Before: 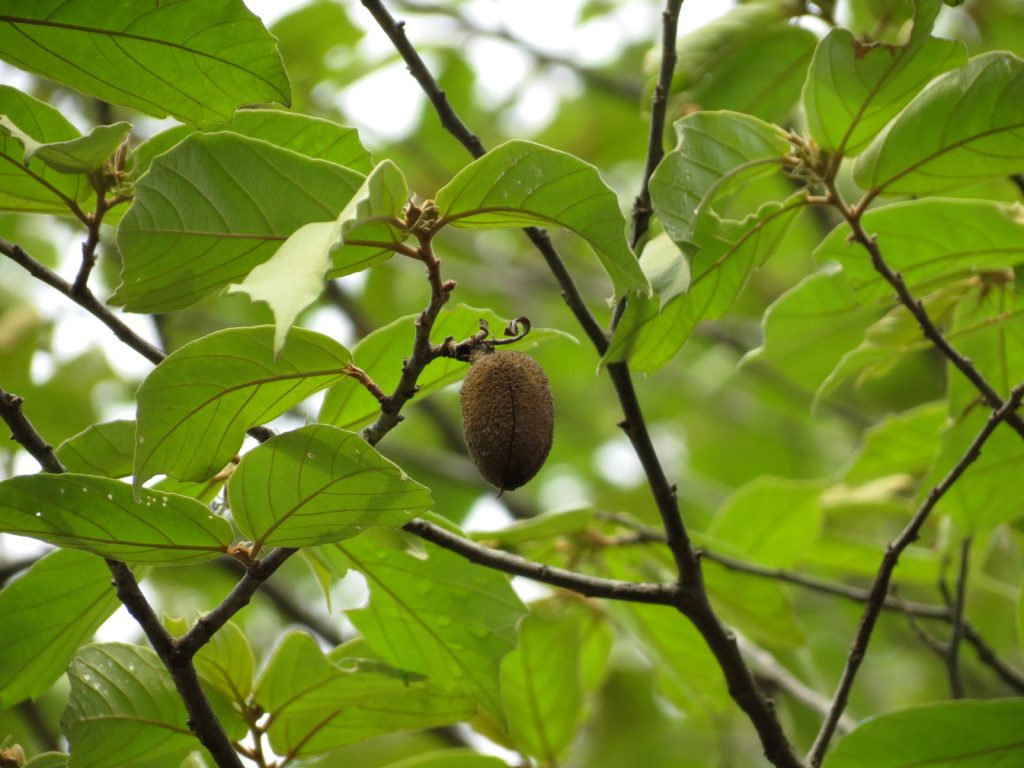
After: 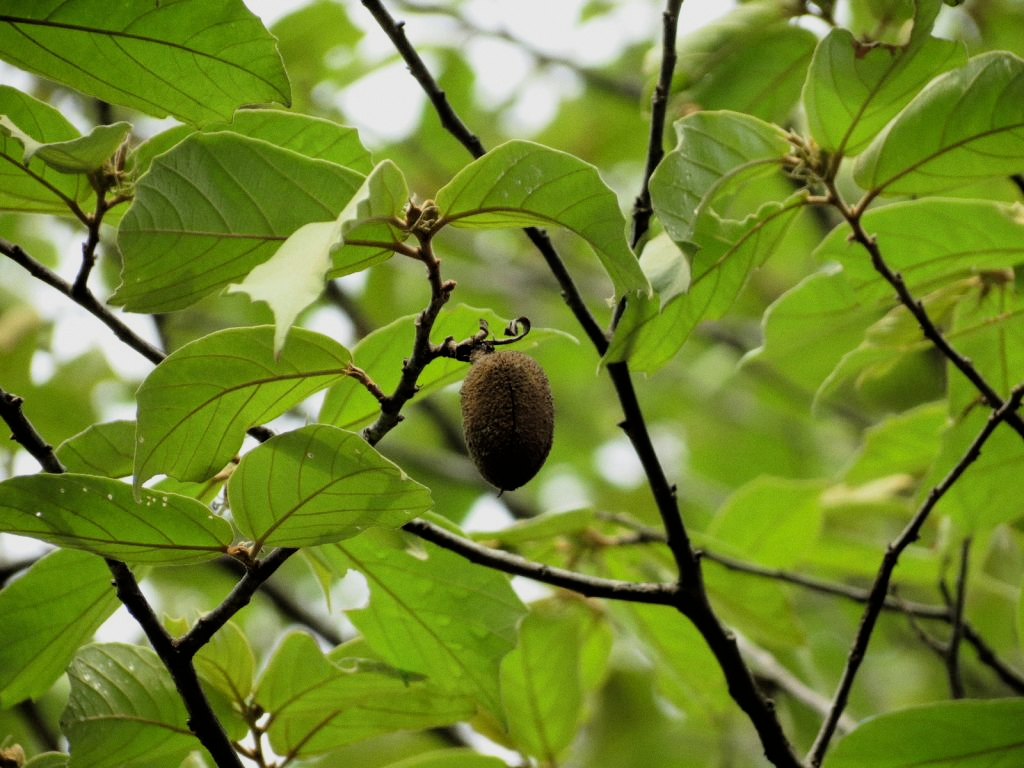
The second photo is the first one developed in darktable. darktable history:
filmic rgb: black relative exposure -5 EV, white relative exposure 3.5 EV, hardness 3.19, contrast 1.2, highlights saturation mix -30%
grain: coarseness 0.09 ISO, strength 10%
